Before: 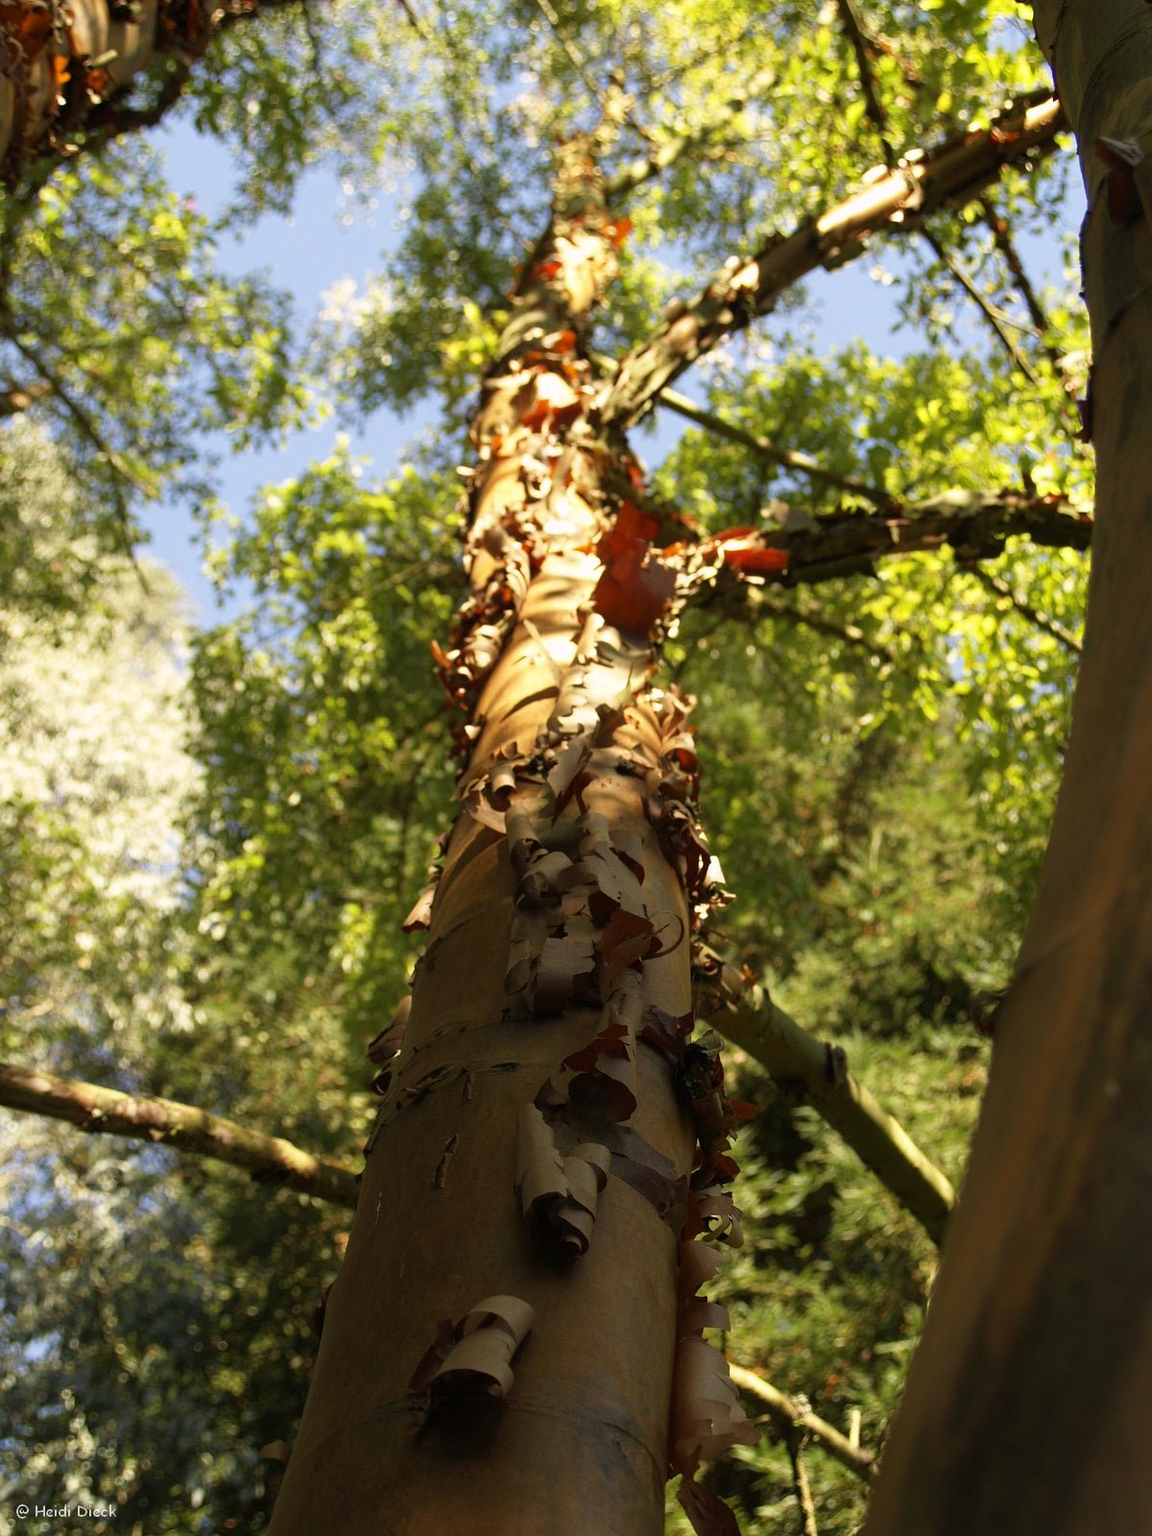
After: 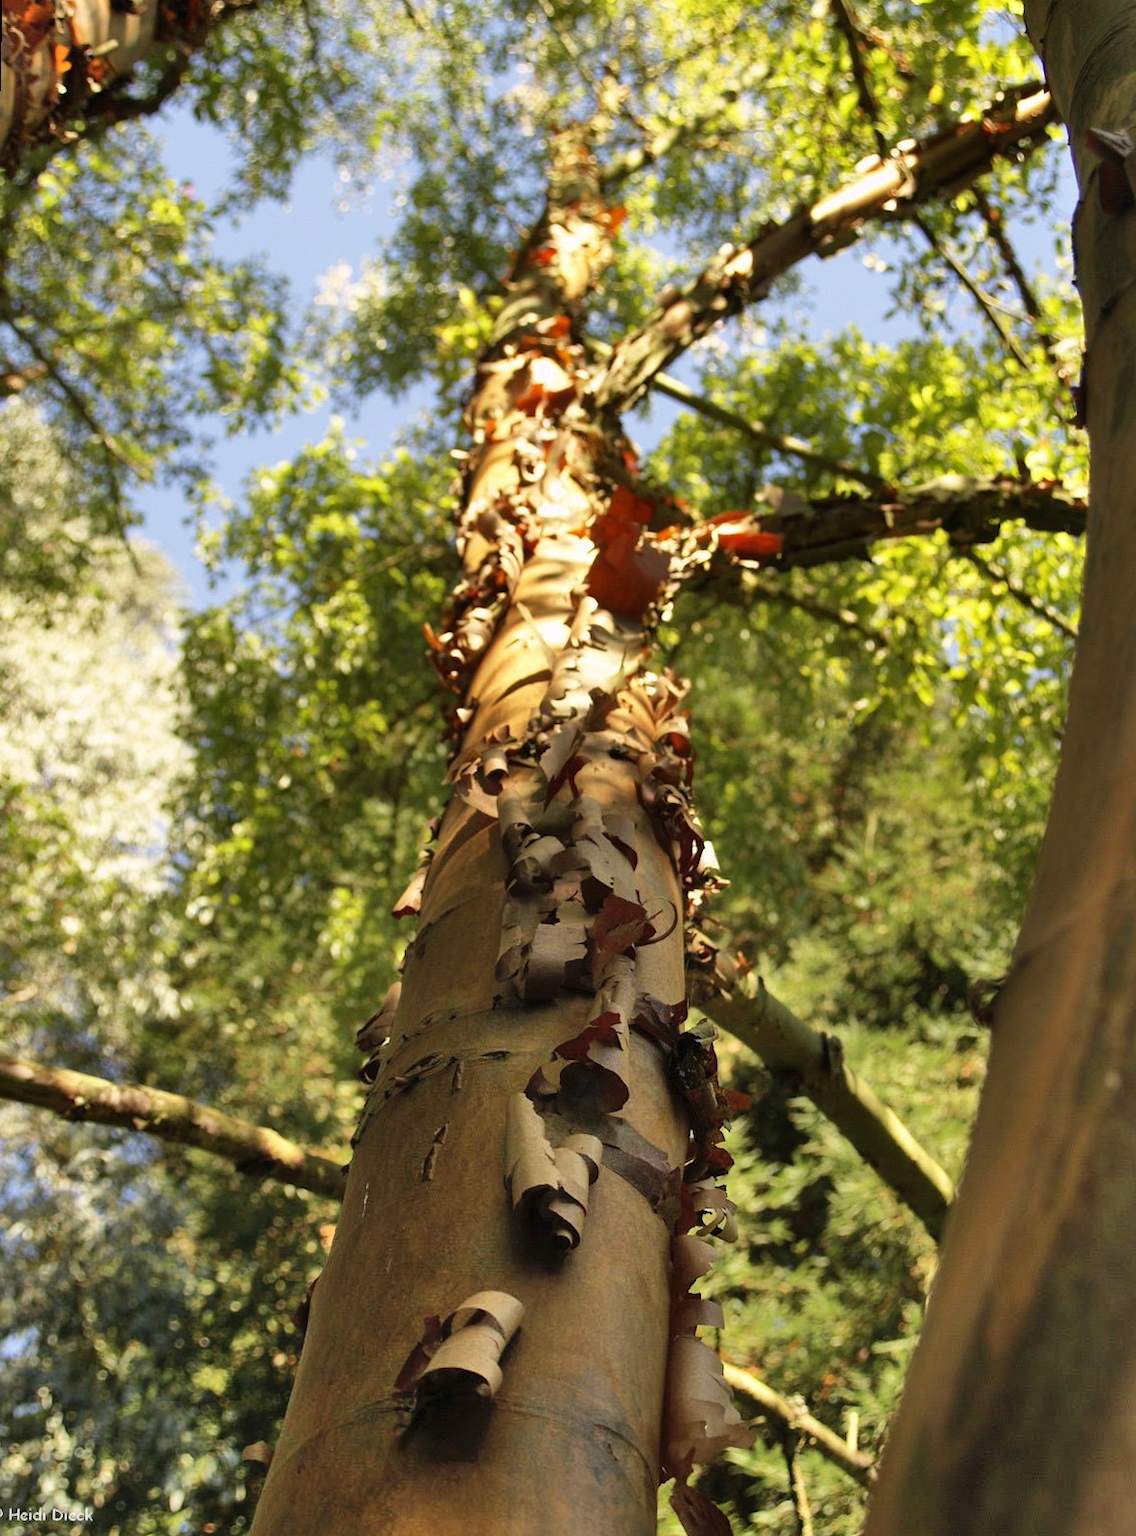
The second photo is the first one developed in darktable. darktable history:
shadows and highlights: shadows 75, highlights -25, soften with gaussian
rotate and perspective: rotation 0.226°, lens shift (vertical) -0.042, crop left 0.023, crop right 0.982, crop top 0.006, crop bottom 0.994
